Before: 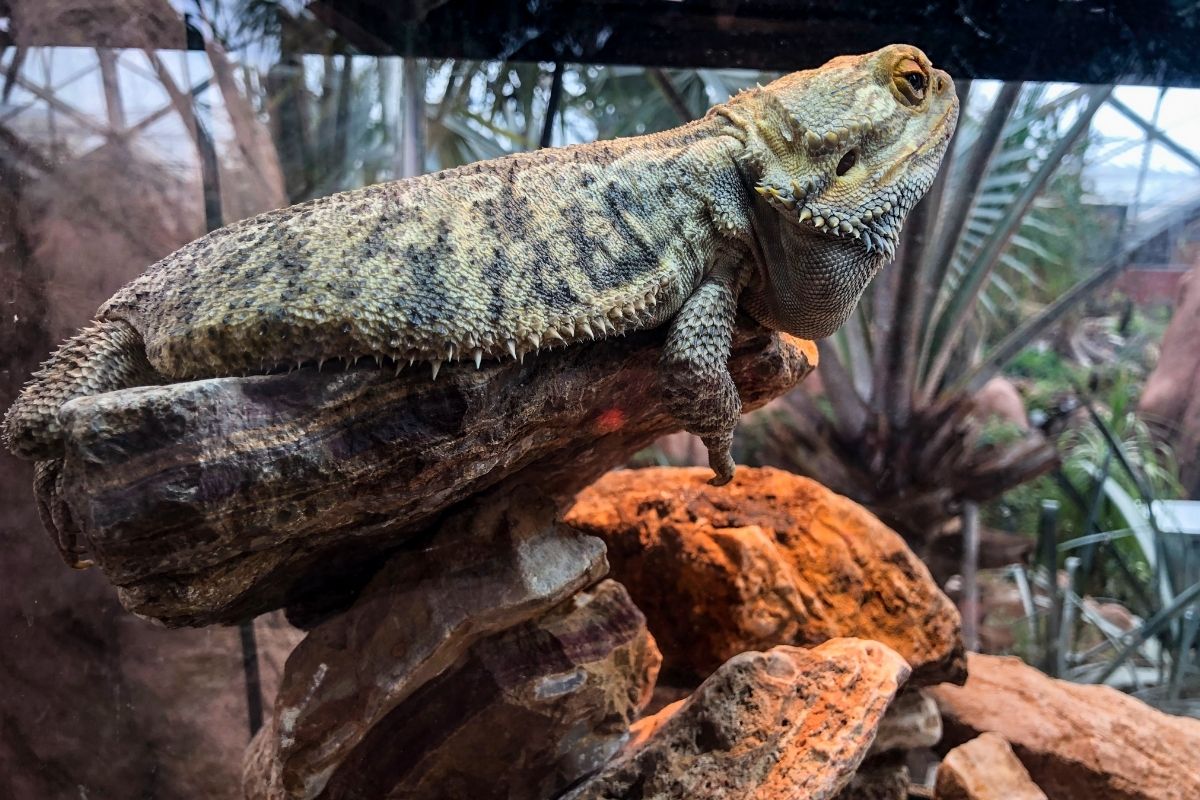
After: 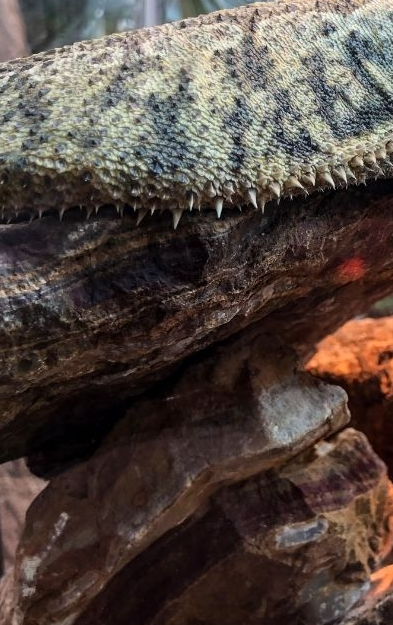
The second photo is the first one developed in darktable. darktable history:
crop and rotate: left 21.586%, top 18.876%, right 45.629%, bottom 2.969%
